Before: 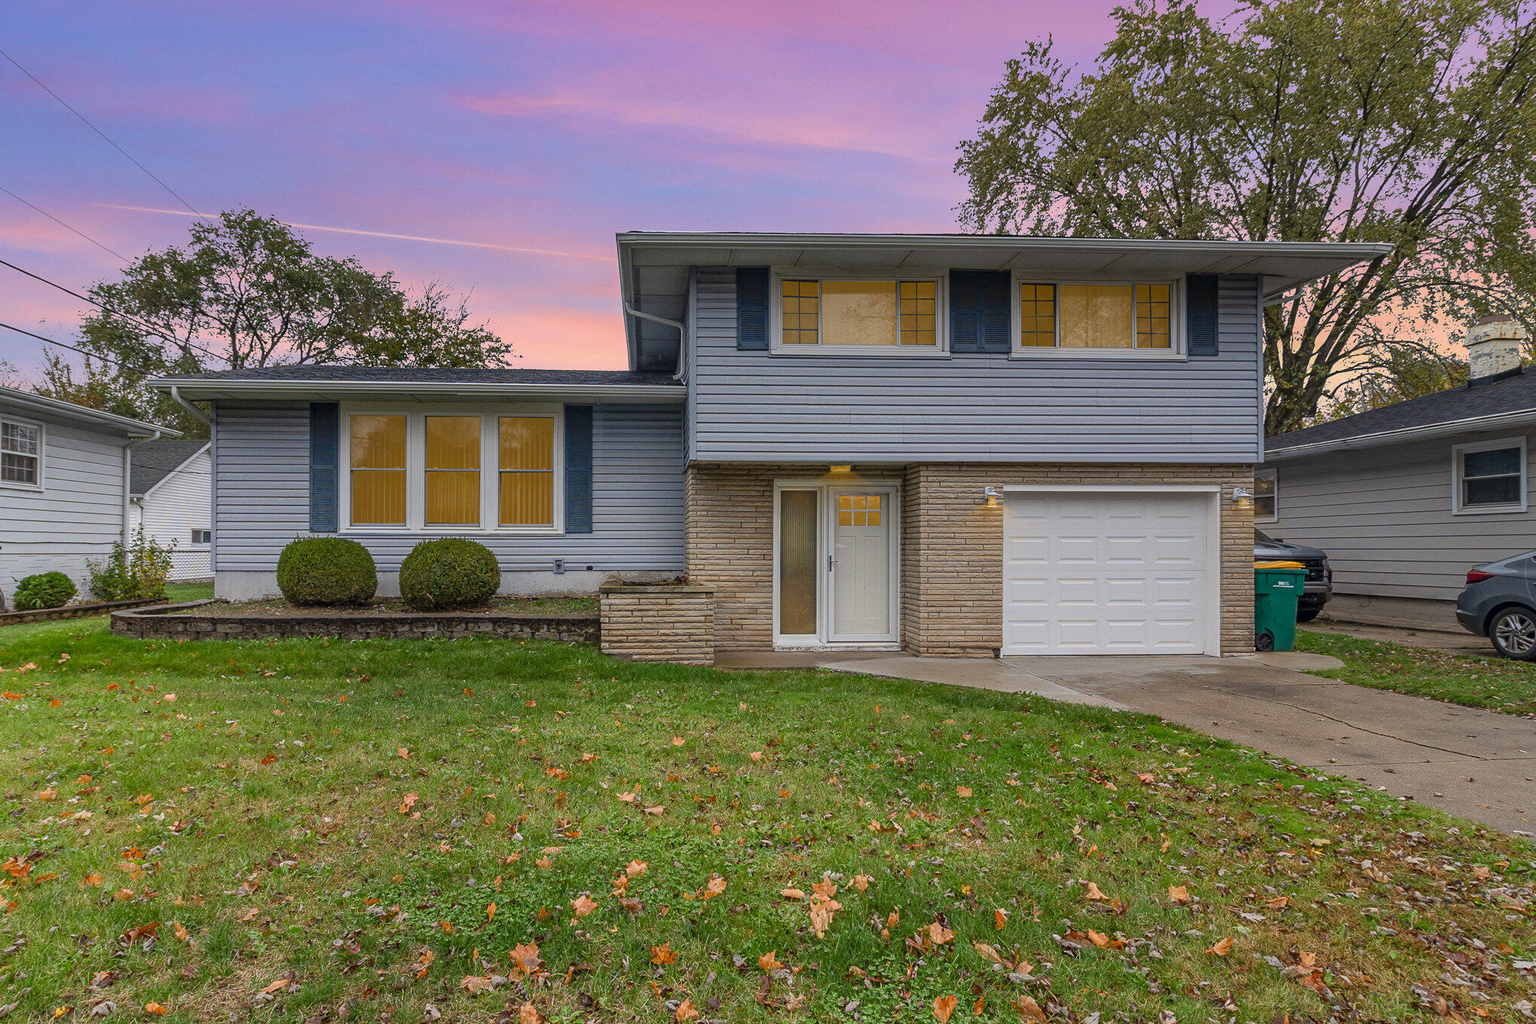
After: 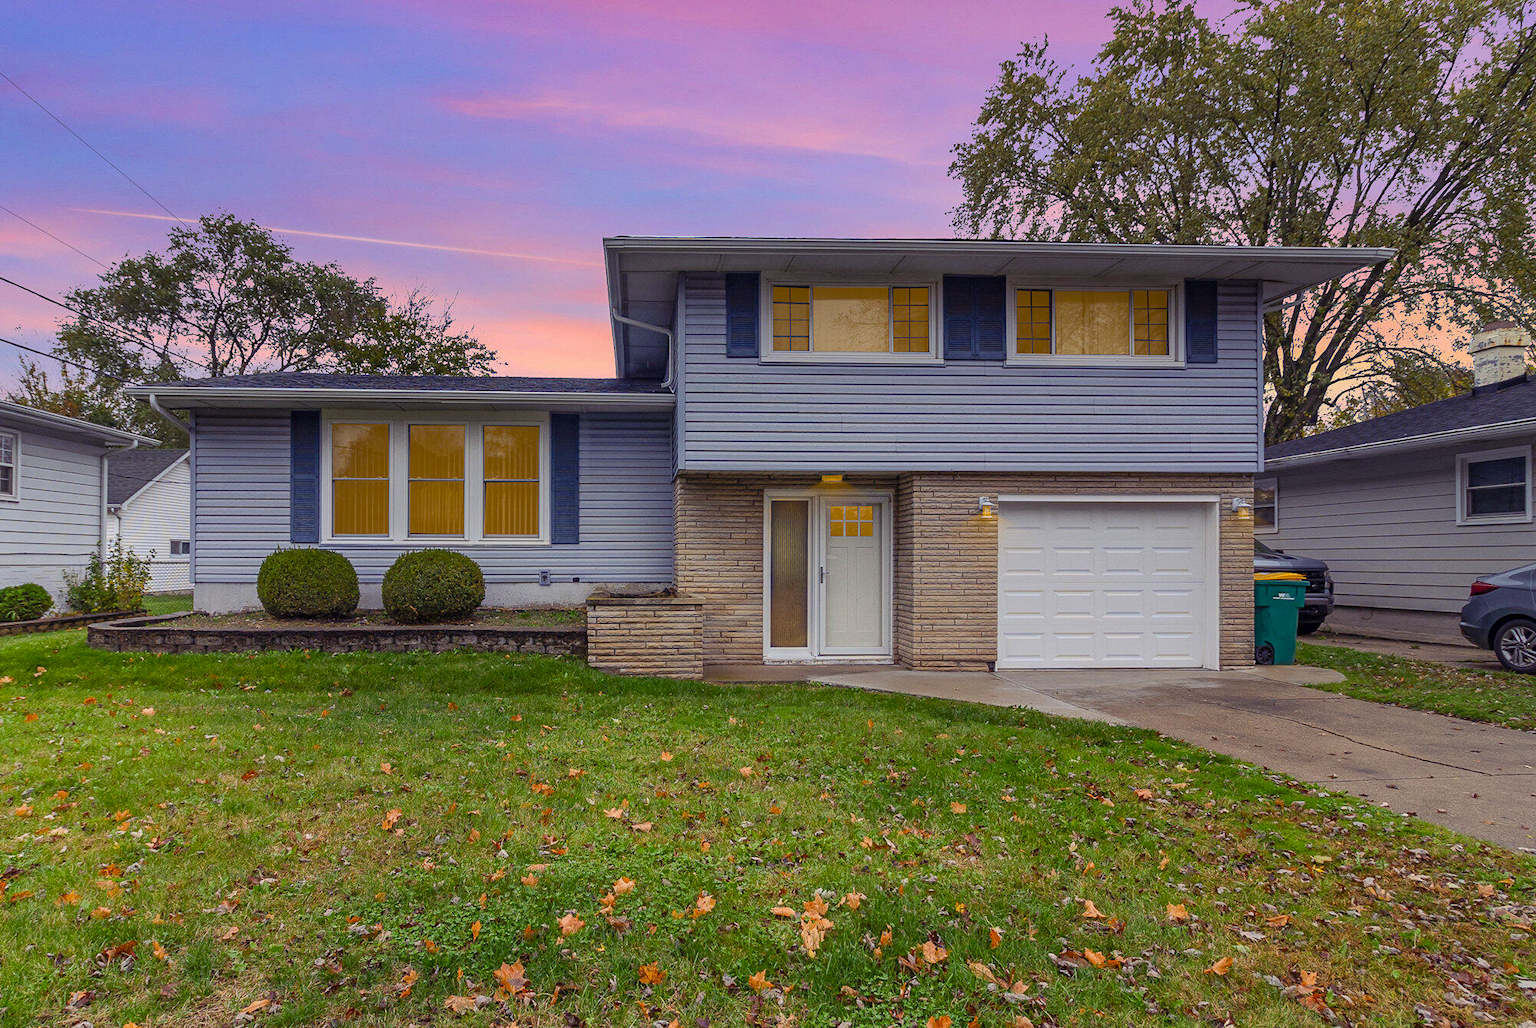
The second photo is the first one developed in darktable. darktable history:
crop: left 1.661%, right 0.286%, bottom 1.496%
color balance rgb: shadows lift › luminance -21.459%, shadows lift › chroma 8.72%, shadows lift › hue 282.76°, perceptual saturation grading › global saturation 19.847%
